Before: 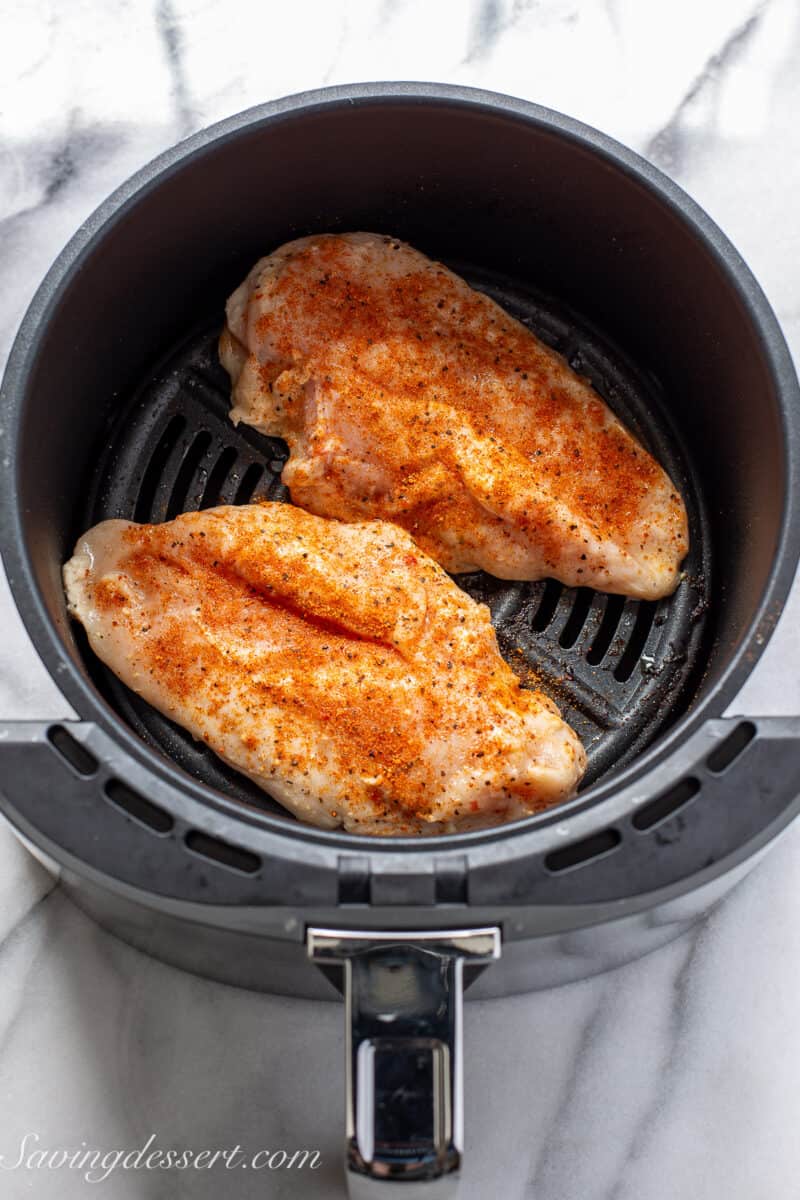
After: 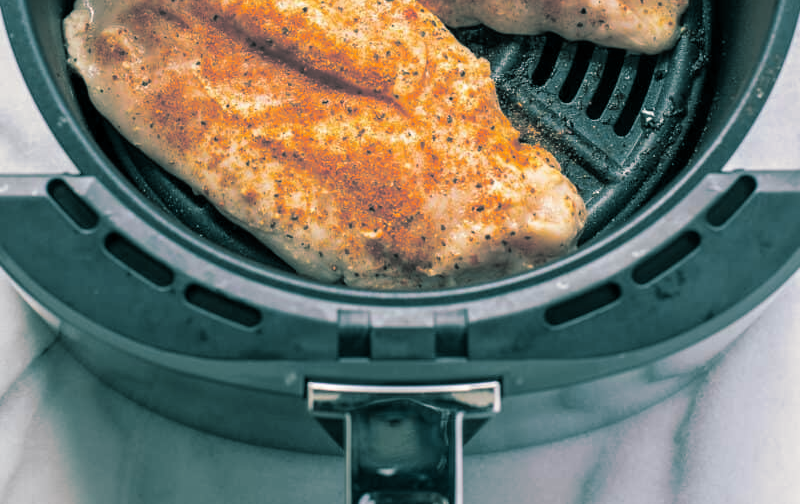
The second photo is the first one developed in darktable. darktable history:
white balance: emerald 1
crop: top 45.551%, bottom 12.262%
split-toning: shadows › hue 186.43°, highlights › hue 49.29°, compress 30.29%
